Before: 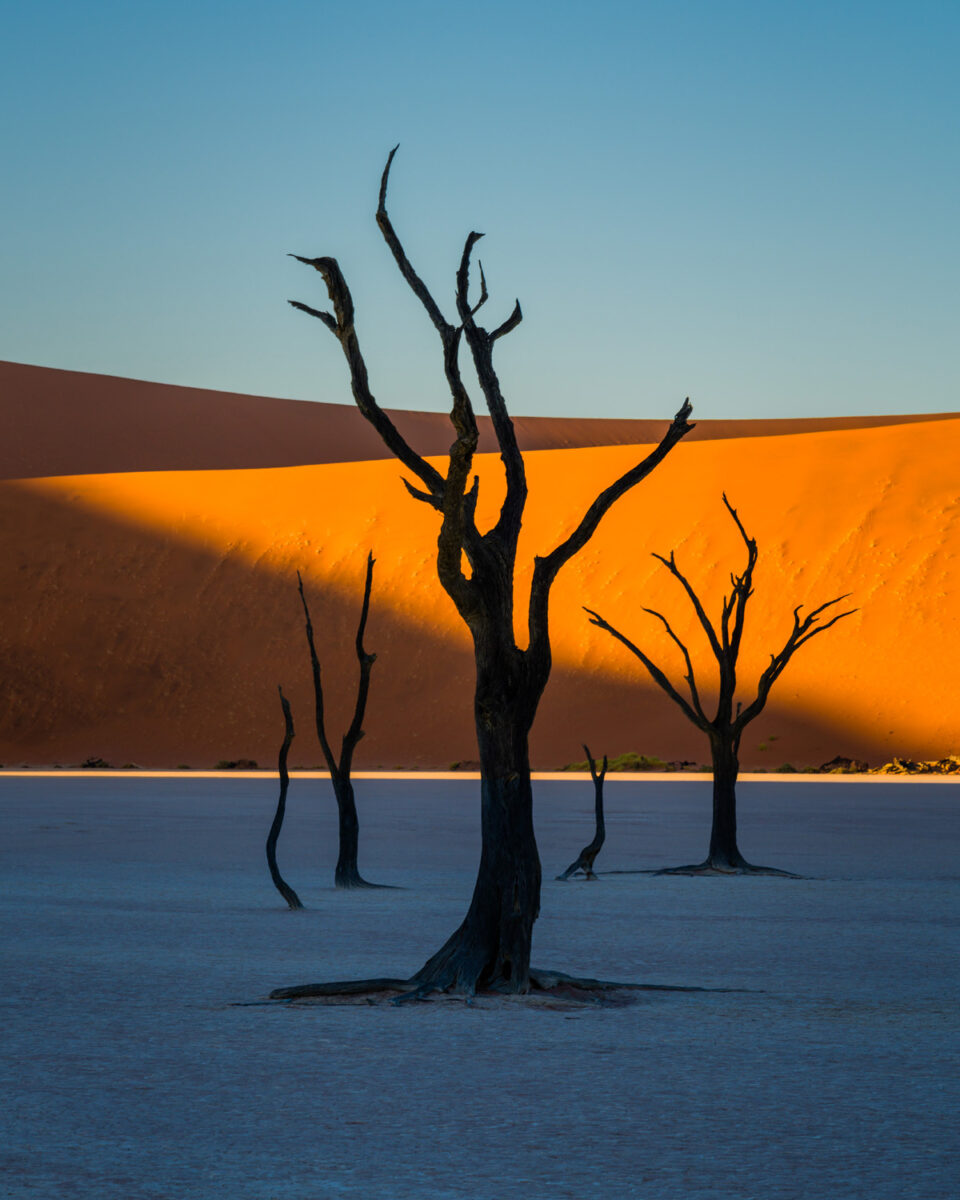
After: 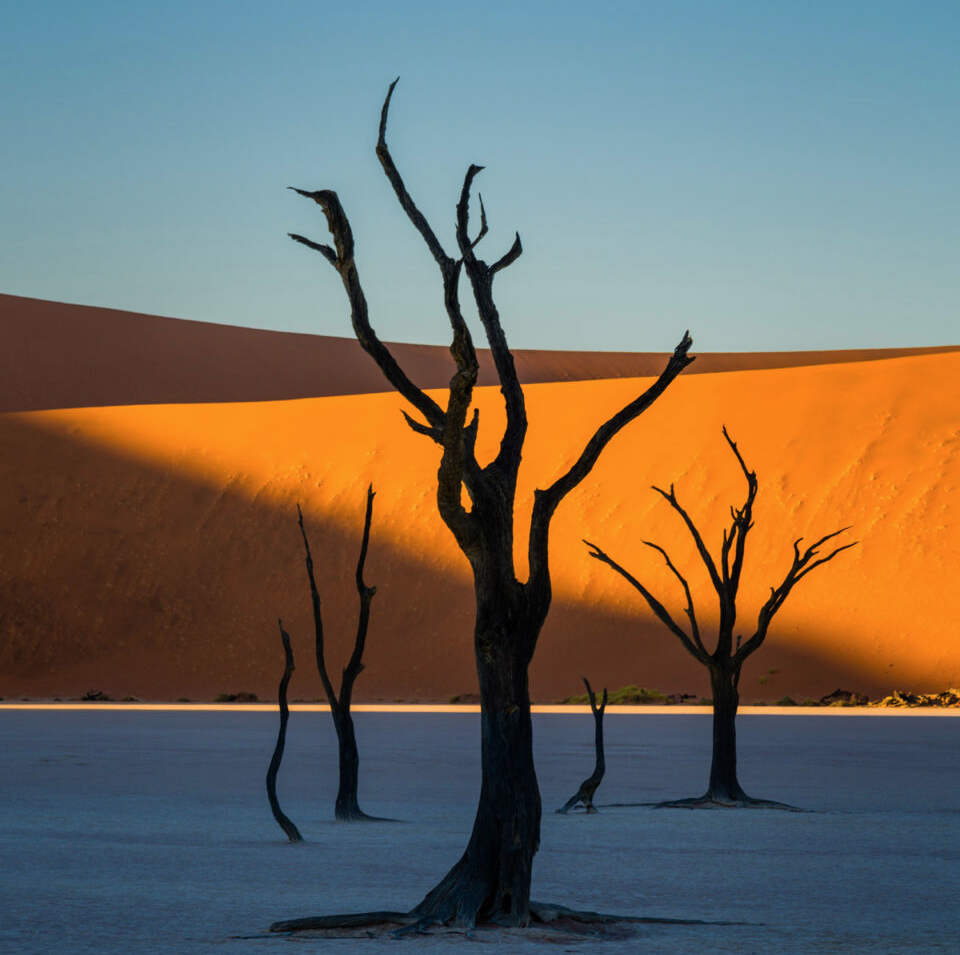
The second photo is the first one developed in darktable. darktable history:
contrast brightness saturation: saturation -0.07
crop and rotate: top 5.649%, bottom 14.758%
